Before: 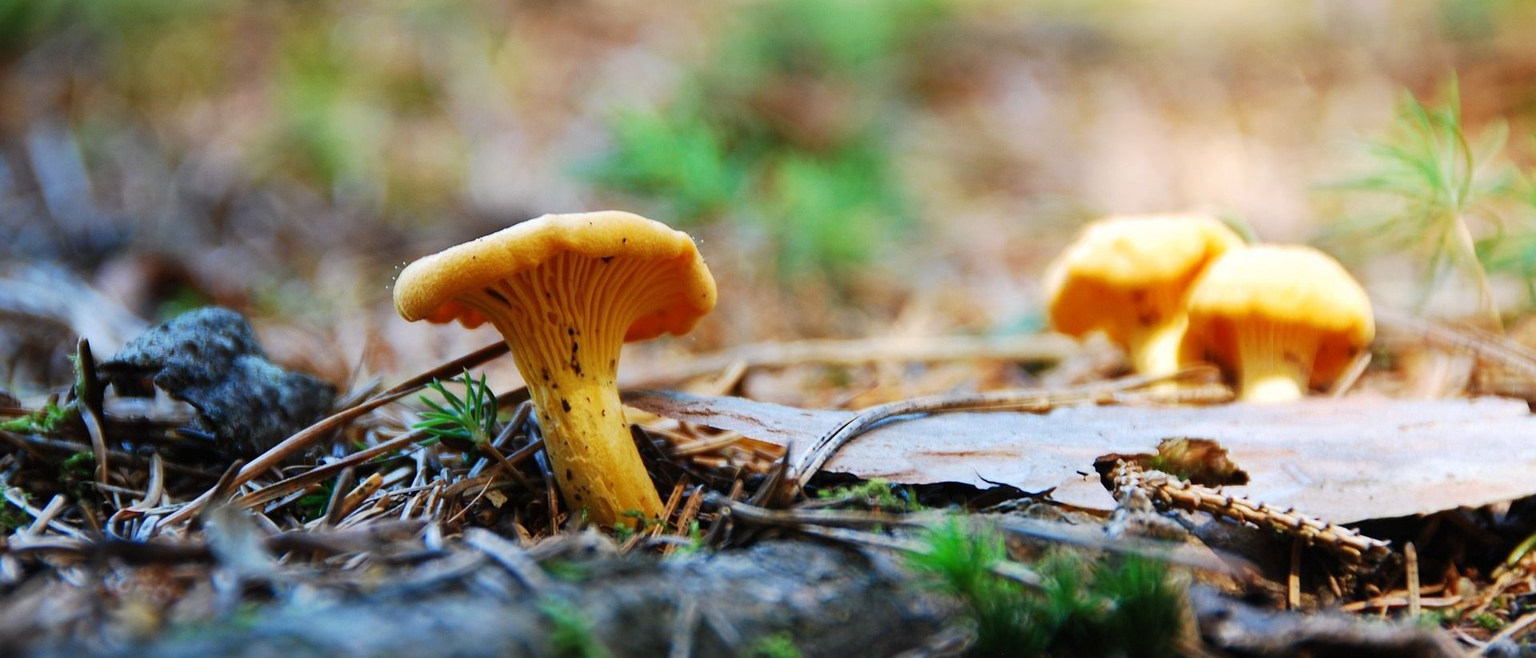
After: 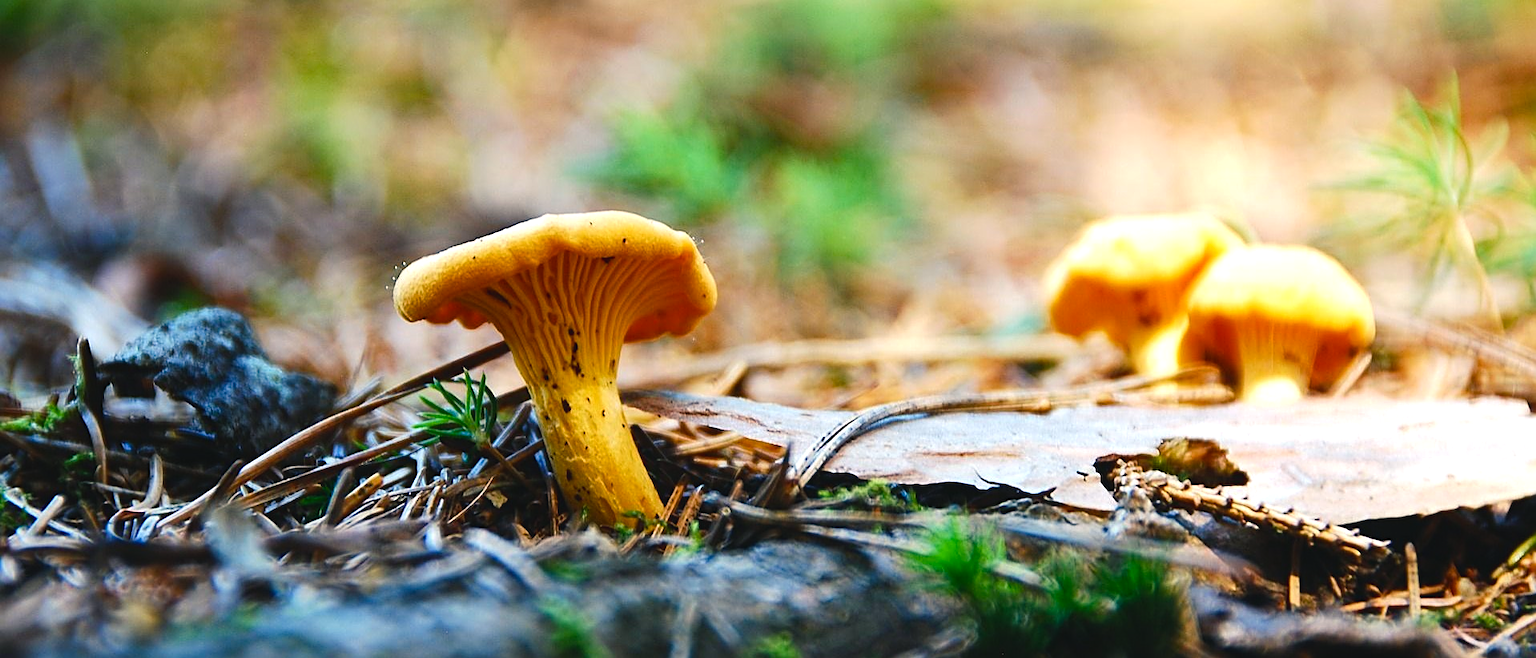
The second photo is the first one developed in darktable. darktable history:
tone equalizer: -8 EV -0.417 EV, -7 EV -0.389 EV, -6 EV -0.333 EV, -5 EV -0.222 EV, -3 EV 0.222 EV, -2 EV 0.333 EV, -1 EV 0.389 EV, +0 EV 0.417 EV, edges refinement/feathering 500, mask exposure compensation -1.57 EV, preserve details no
sharpen: on, module defaults
color balance rgb: shadows lift › chroma 2%, shadows lift › hue 219.6°, power › hue 313.2°, highlights gain › chroma 3%, highlights gain › hue 75.6°, global offset › luminance 0.5%, perceptual saturation grading › global saturation 15.33%, perceptual saturation grading › highlights -19.33%, perceptual saturation grading › shadows 20%, global vibrance 20%
